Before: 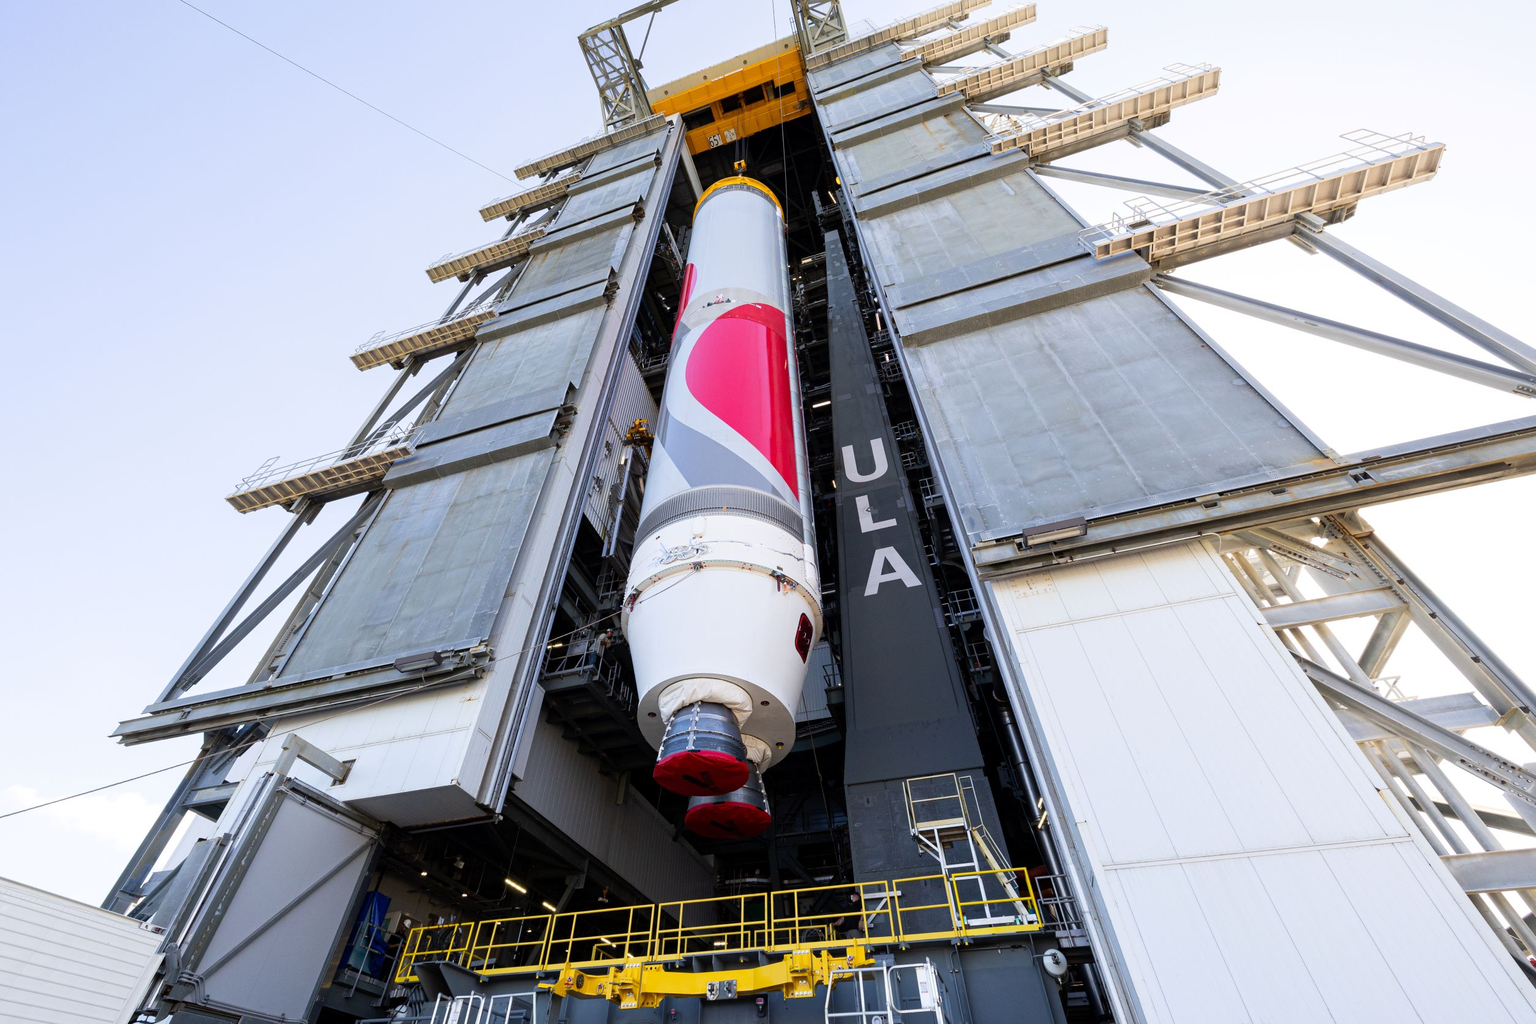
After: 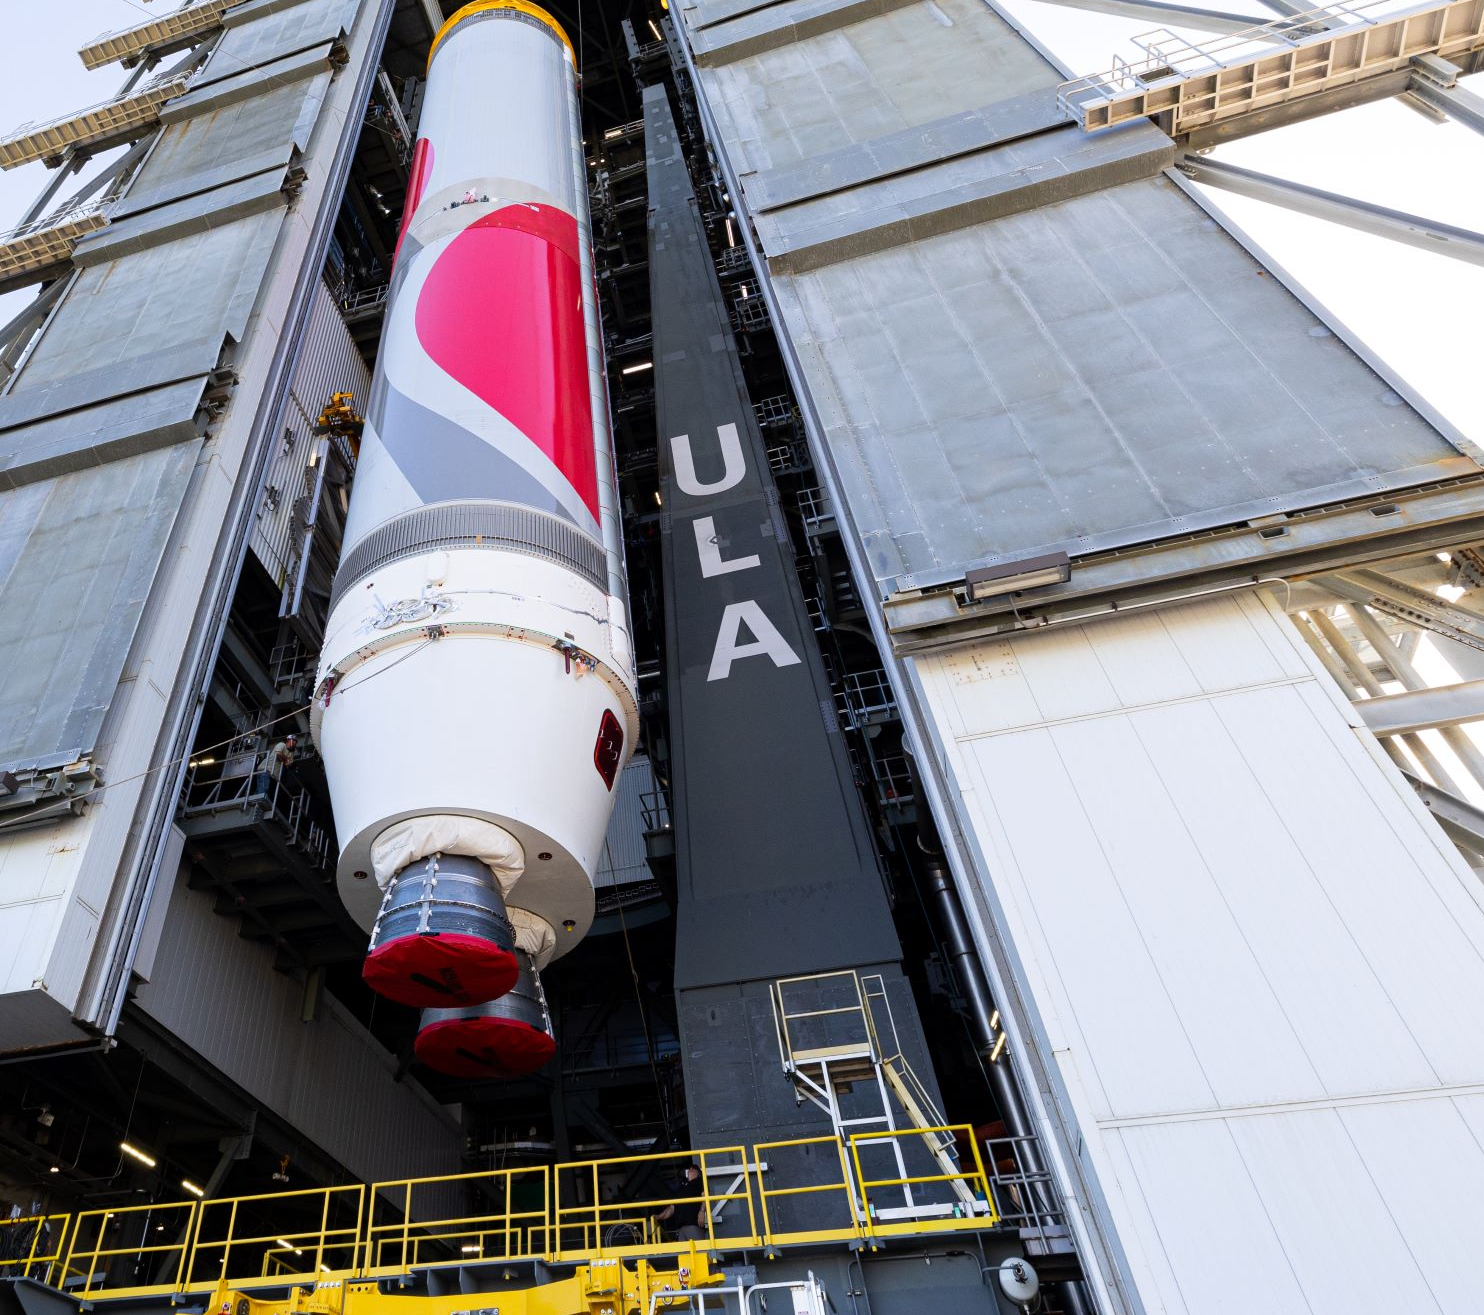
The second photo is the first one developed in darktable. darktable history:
crop and rotate: left 28.109%, top 17.523%, right 12.694%, bottom 3.787%
